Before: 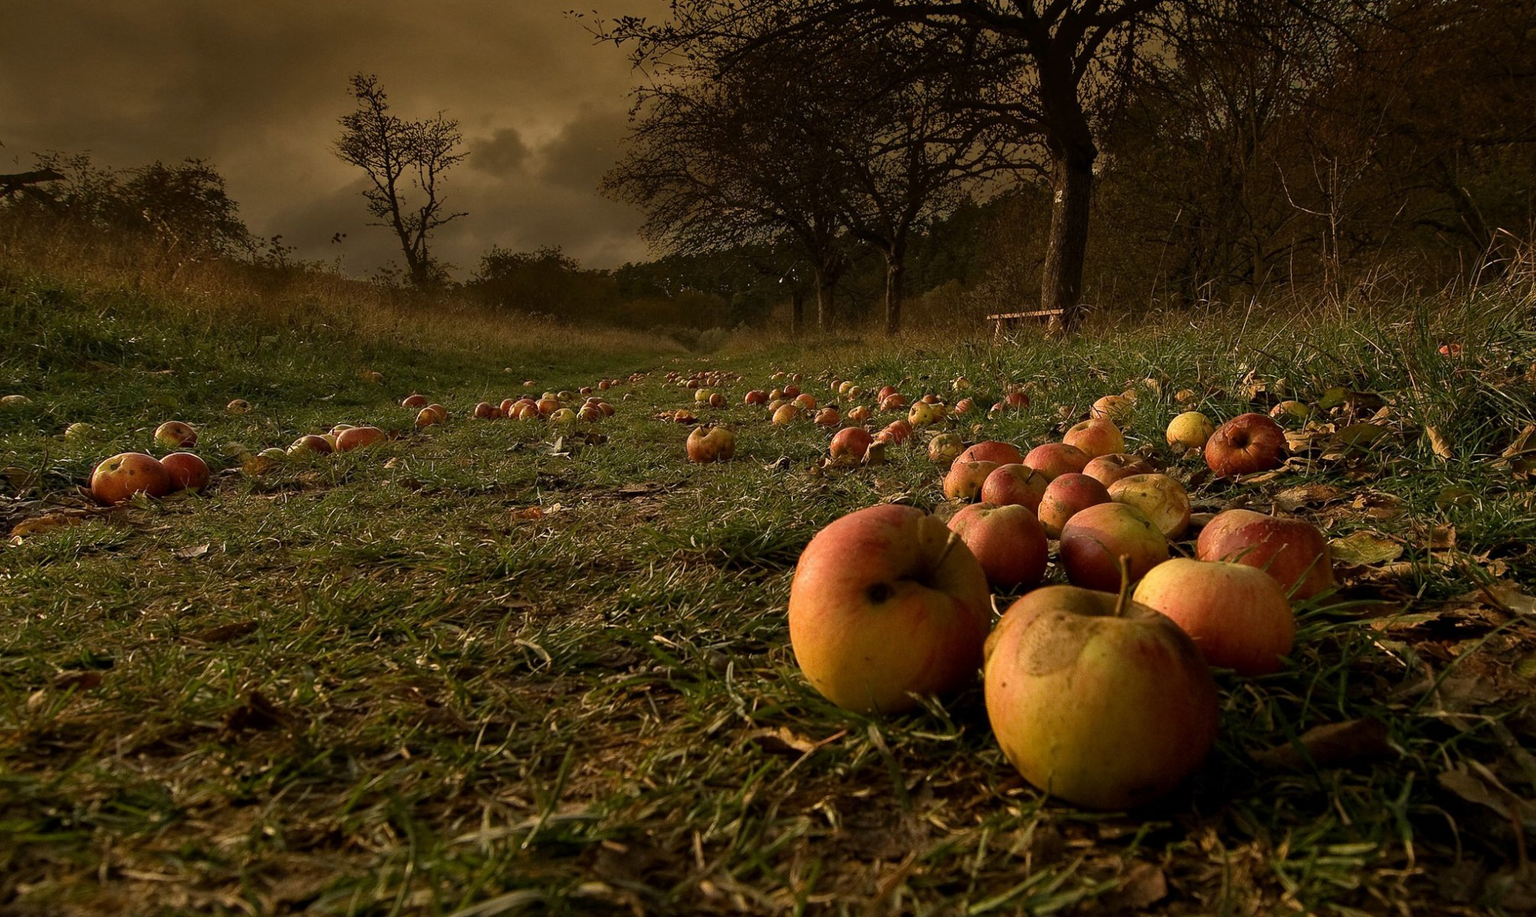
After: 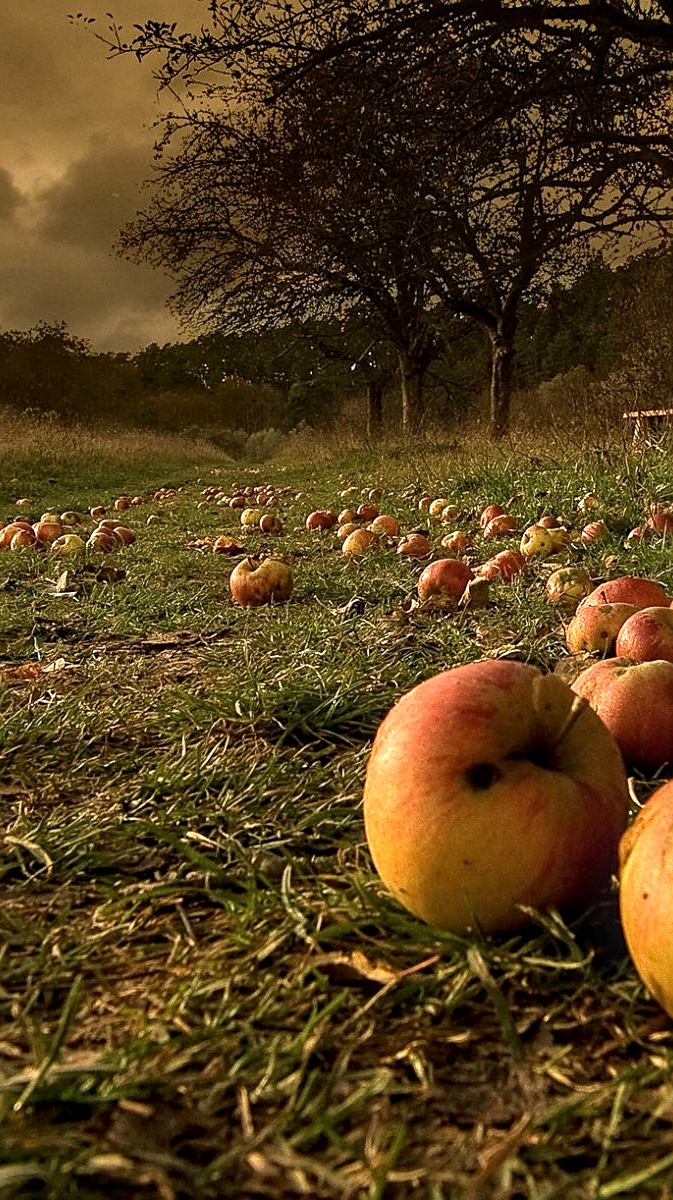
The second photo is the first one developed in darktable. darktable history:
local contrast: detail 130%
crop: left 33.269%, right 33.243%
sharpen: on, module defaults
exposure: exposure 0.636 EV, compensate highlight preservation false
velvia: on, module defaults
